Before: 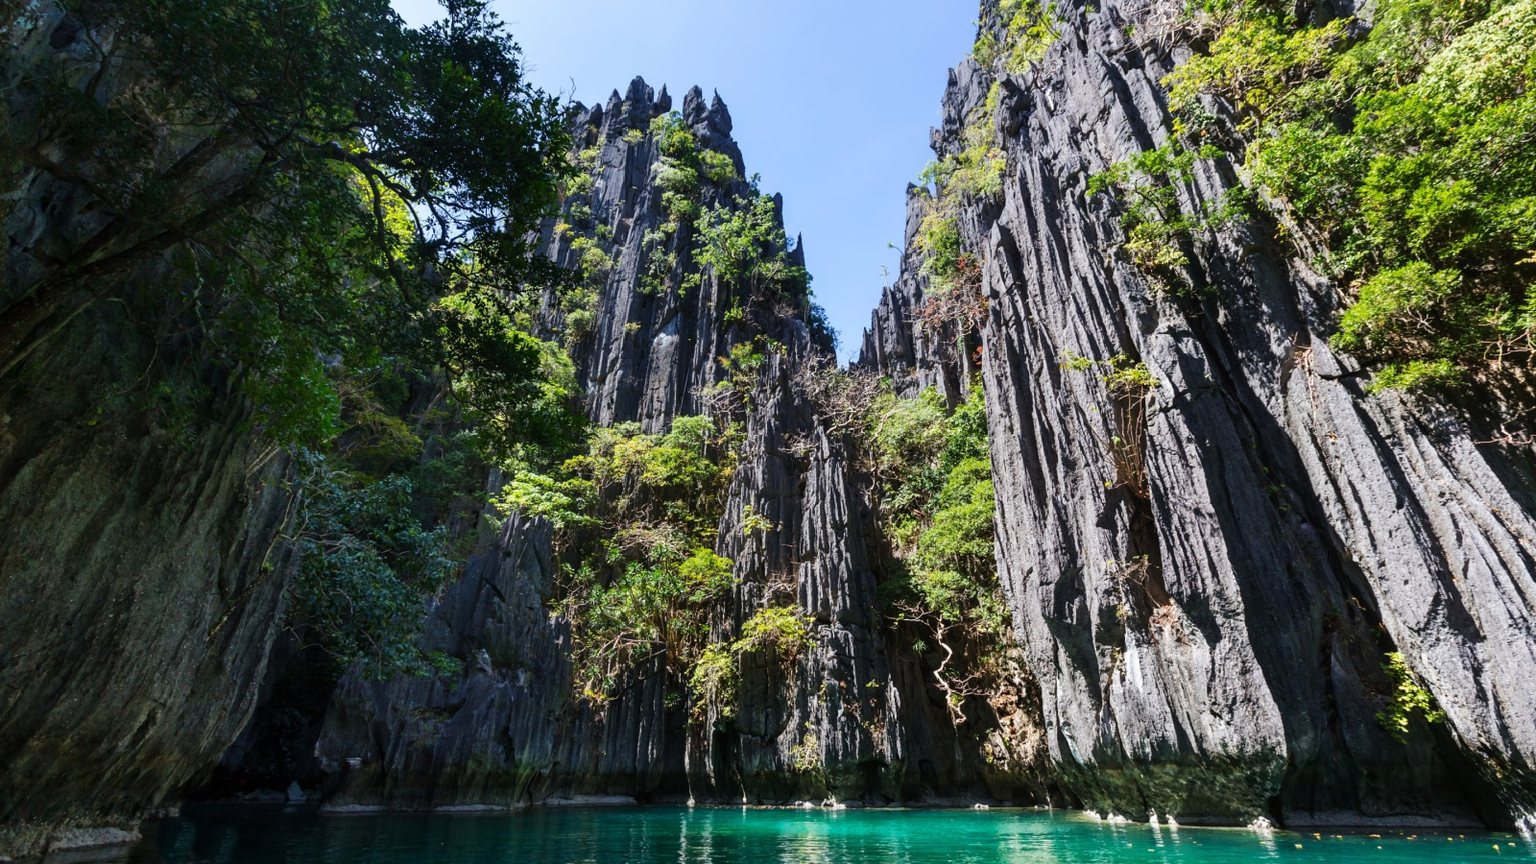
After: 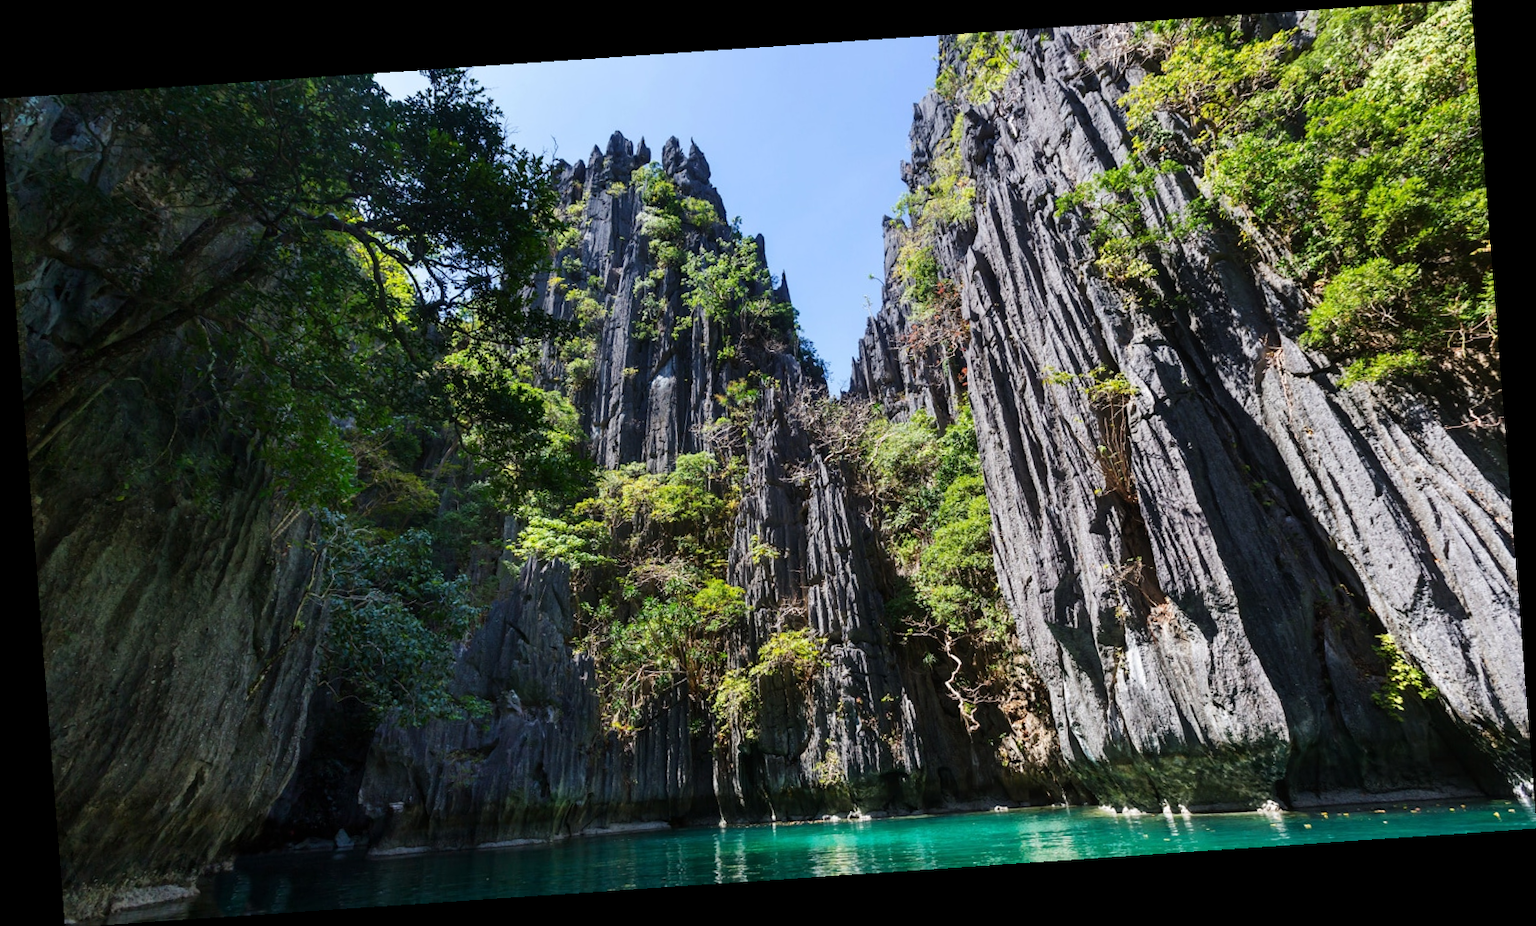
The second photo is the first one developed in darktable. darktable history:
rotate and perspective: rotation -4.2°, shear 0.006, automatic cropping off
white balance: emerald 1
